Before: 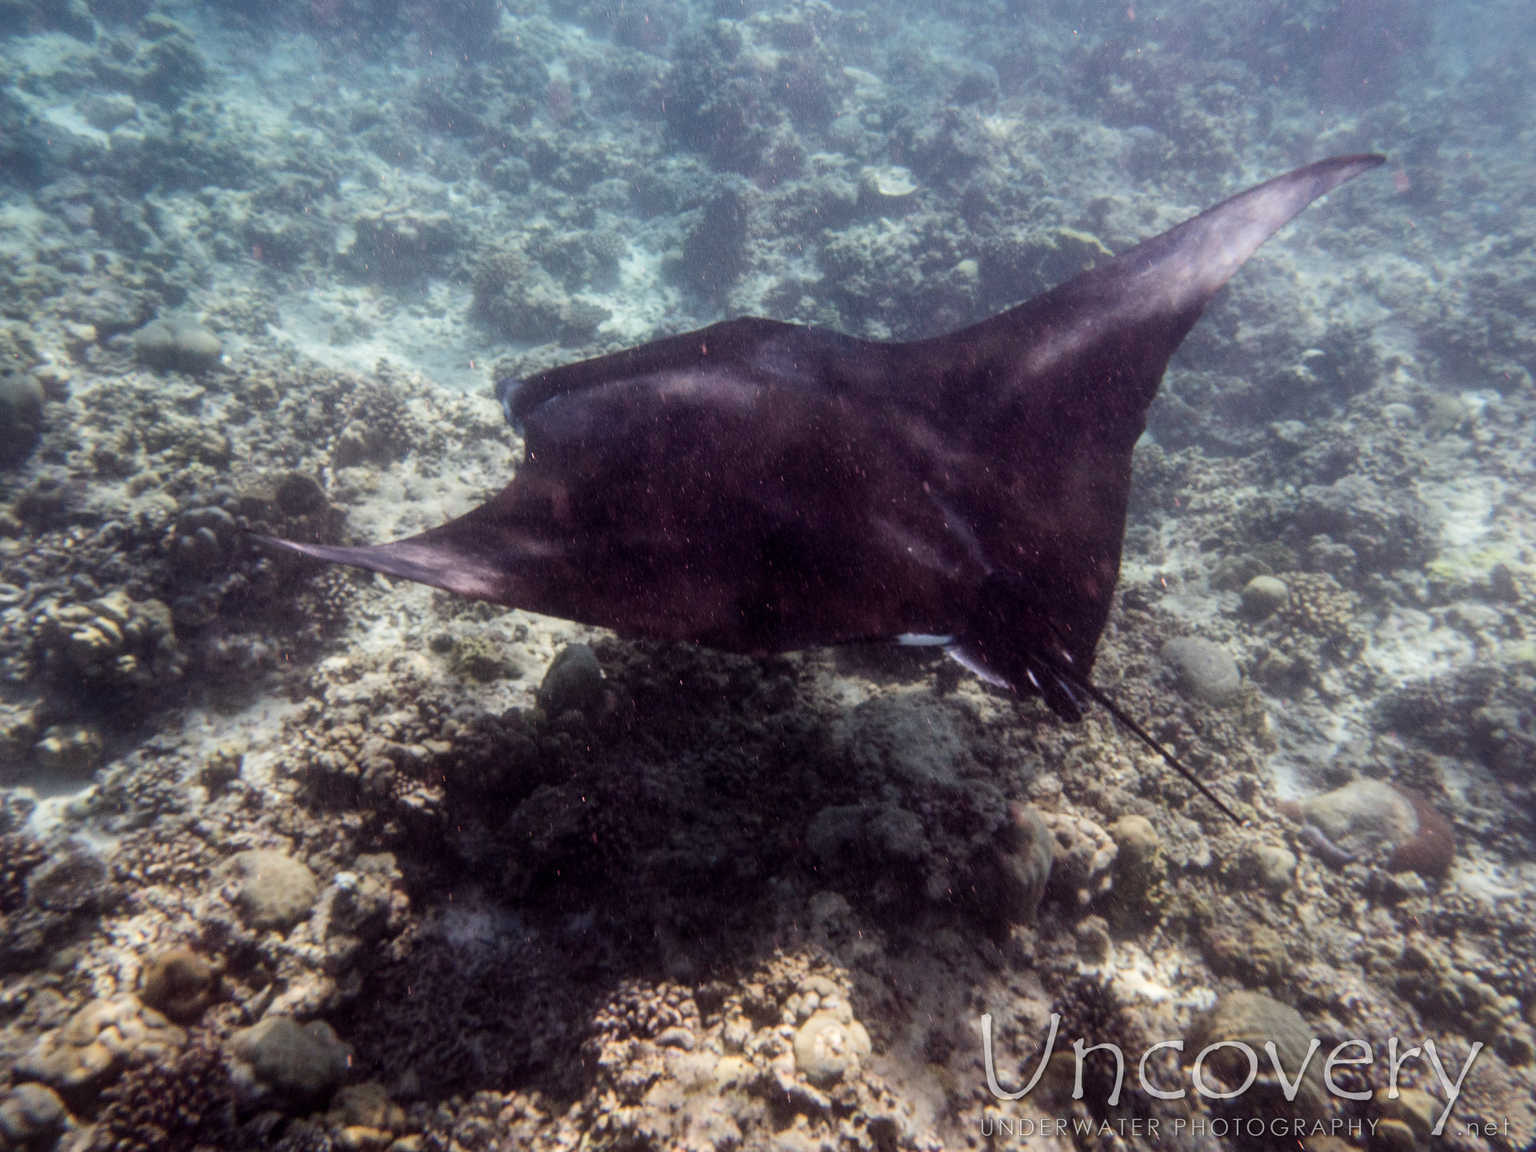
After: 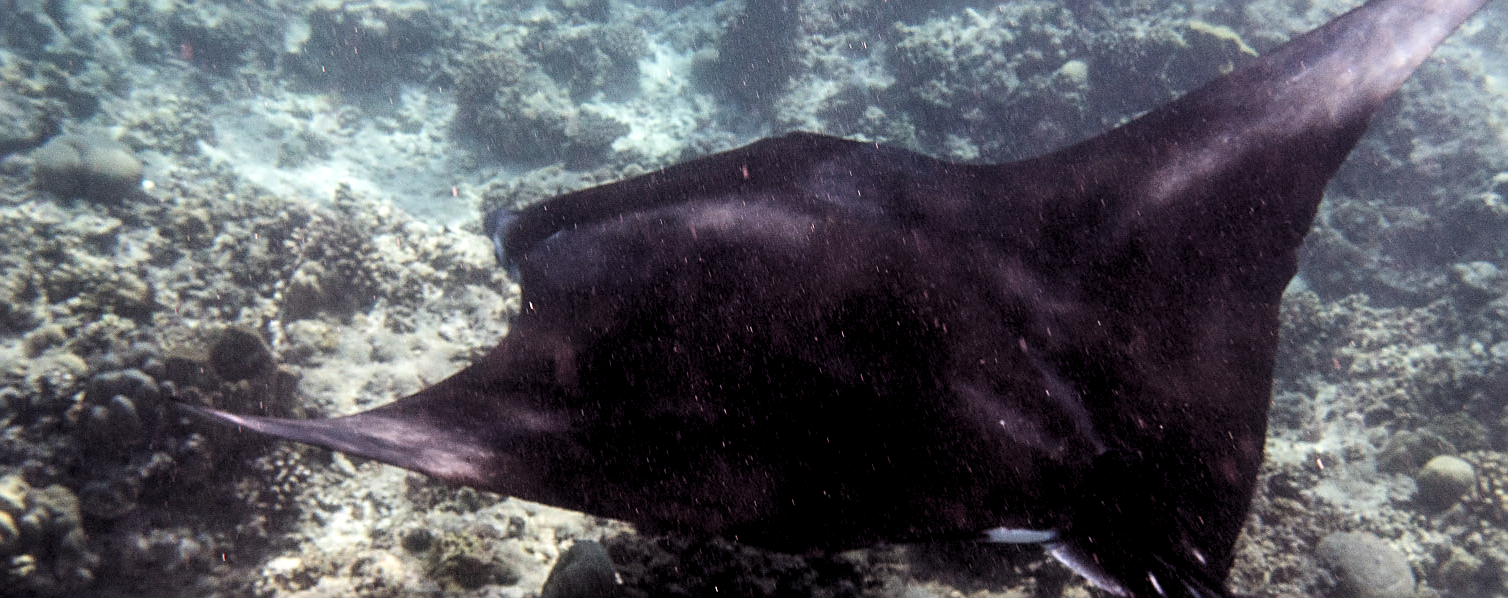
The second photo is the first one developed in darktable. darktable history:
levels: levels [0.052, 0.496, 0.908]
sharpen: on, module defaults
crop: left 7.036%, top 18.398%, right 14.379%, bottom 40.043%
